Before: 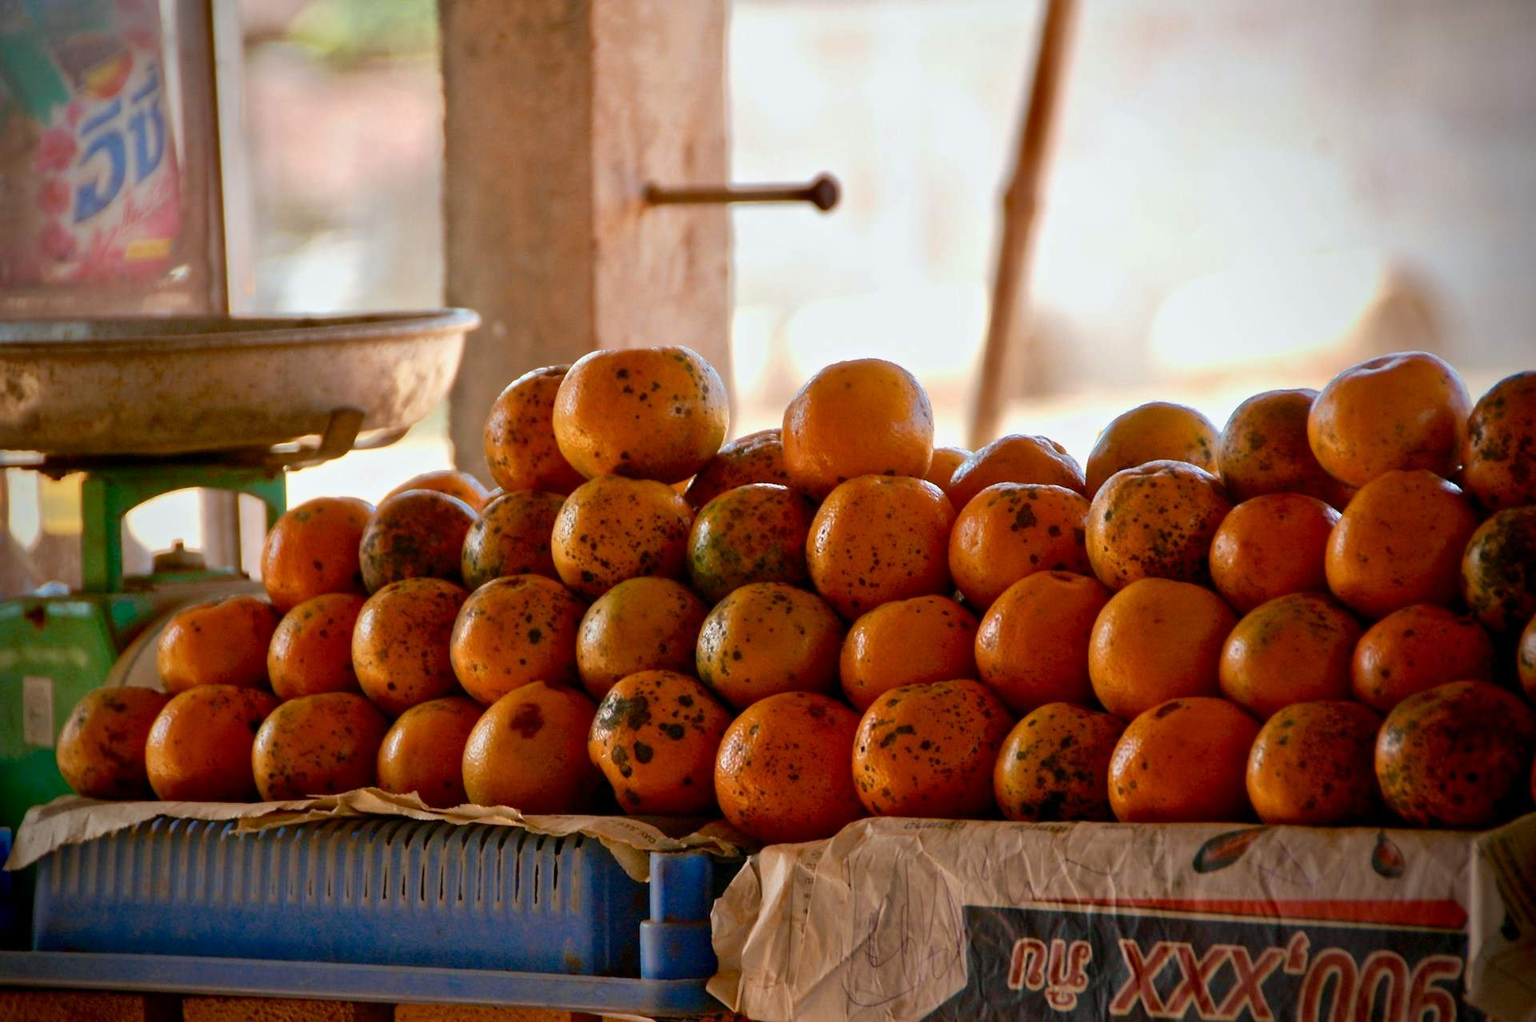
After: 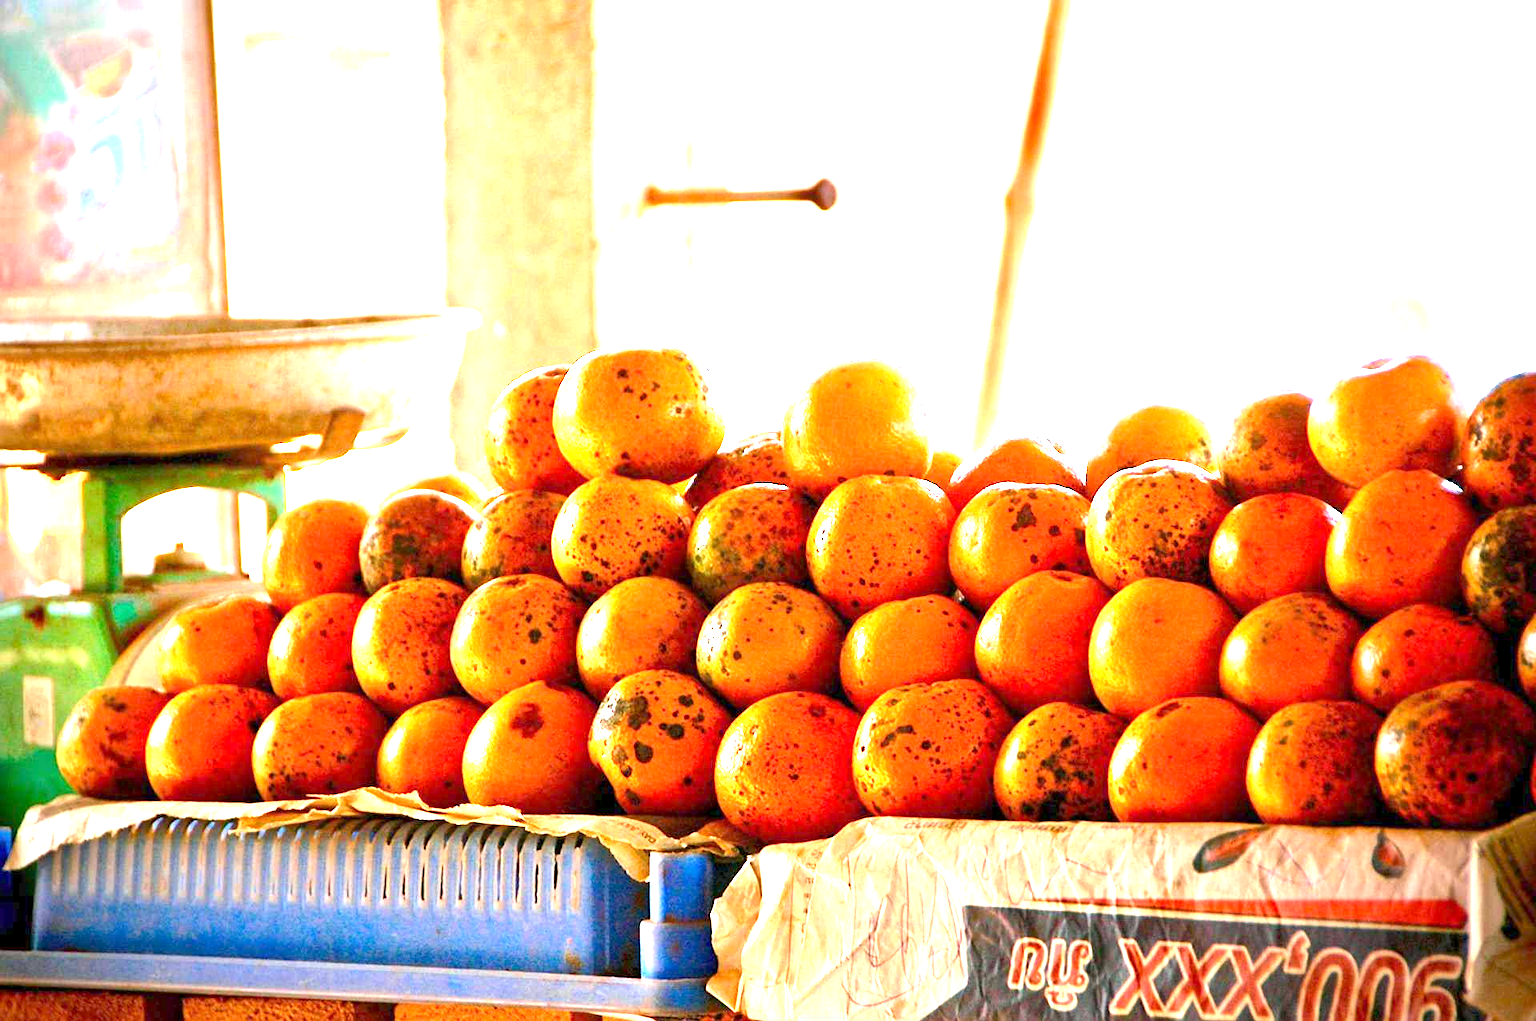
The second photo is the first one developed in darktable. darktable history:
exposure: exposure 2.914 EV, compensate highlight preservation false
sharpen: amount 0.218
